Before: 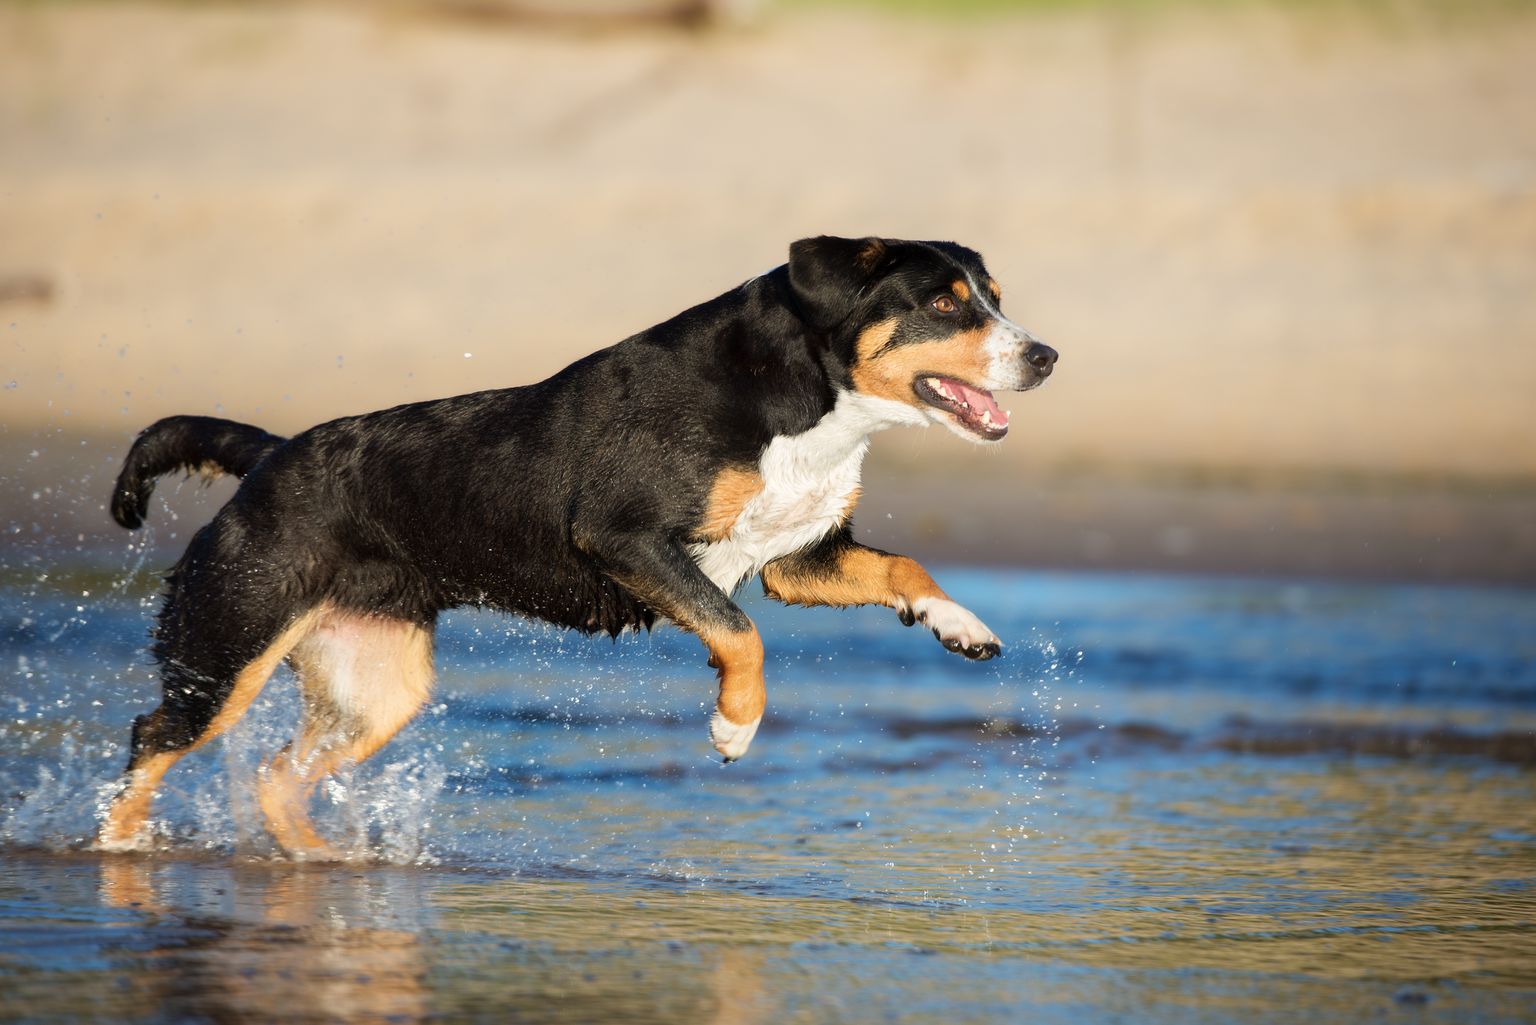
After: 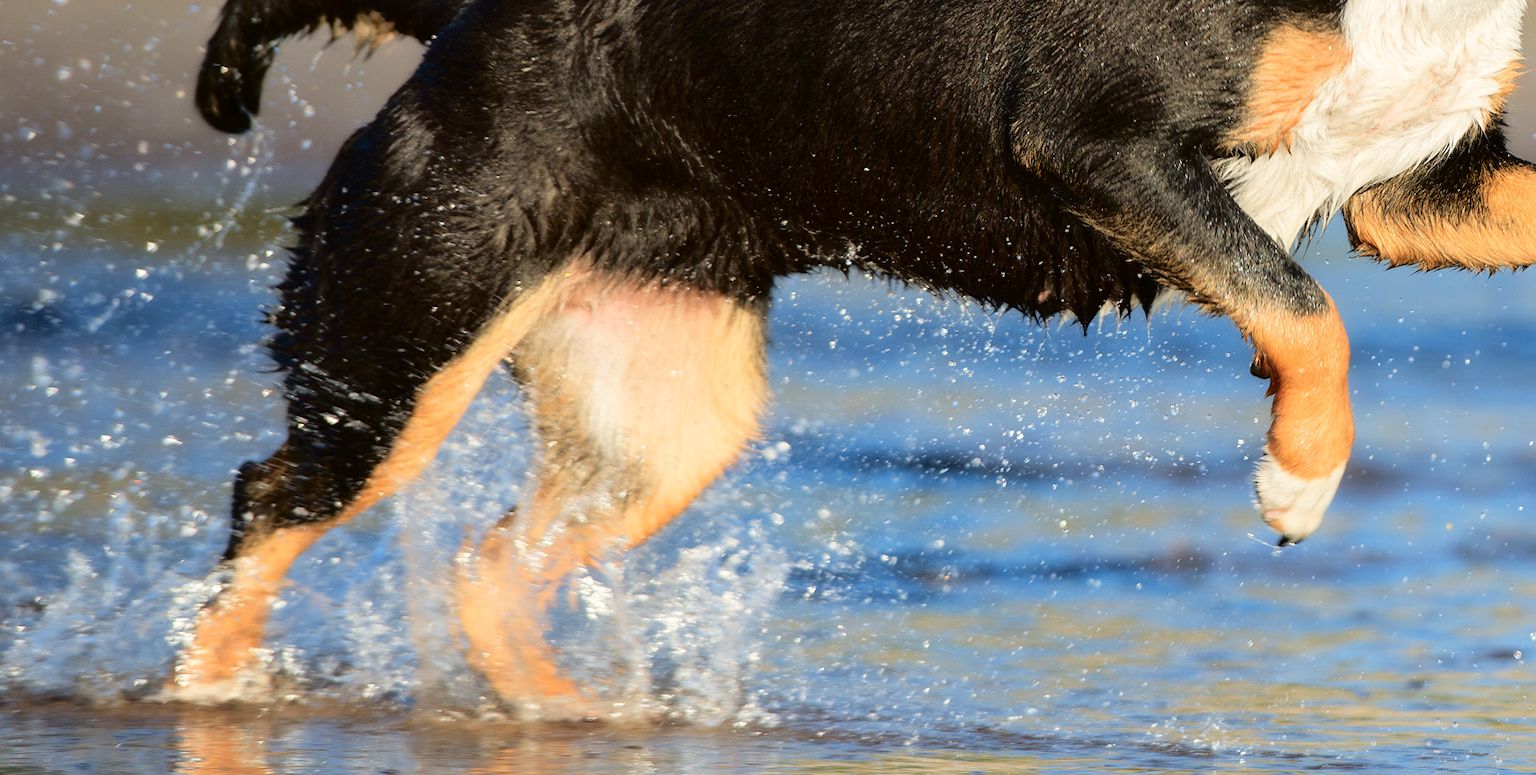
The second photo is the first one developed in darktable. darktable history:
crop: top 44.313%, right 43.396%, bottom 12.874%
tone curve: curves: ch0 [(0, 0.01) (0.058, 0.039) (0.159, 0.117) (0.282, 0.327) (0.45, 0.534) (0.676, 0.751) (0.89, 0.919) (1, 1)]; ch1 [(0, 0) (0.094, 0.081) (0.285, 0.299) (0.385, 0.403) (0.447, 0.455) (0.495, 0.496) (0.544, 0.552) (0.589, 0.612) (0.722, 0.728) (1, 1)]; ch2 [(0, 0) (0.257, 0.217) (0.43, 0.421) (0.498, 0.507) (0.531, 0.544) (0.56, 0.579) (0.625, 0.642) (1, 1)], color space Lab, independent channels, preserve colors none
